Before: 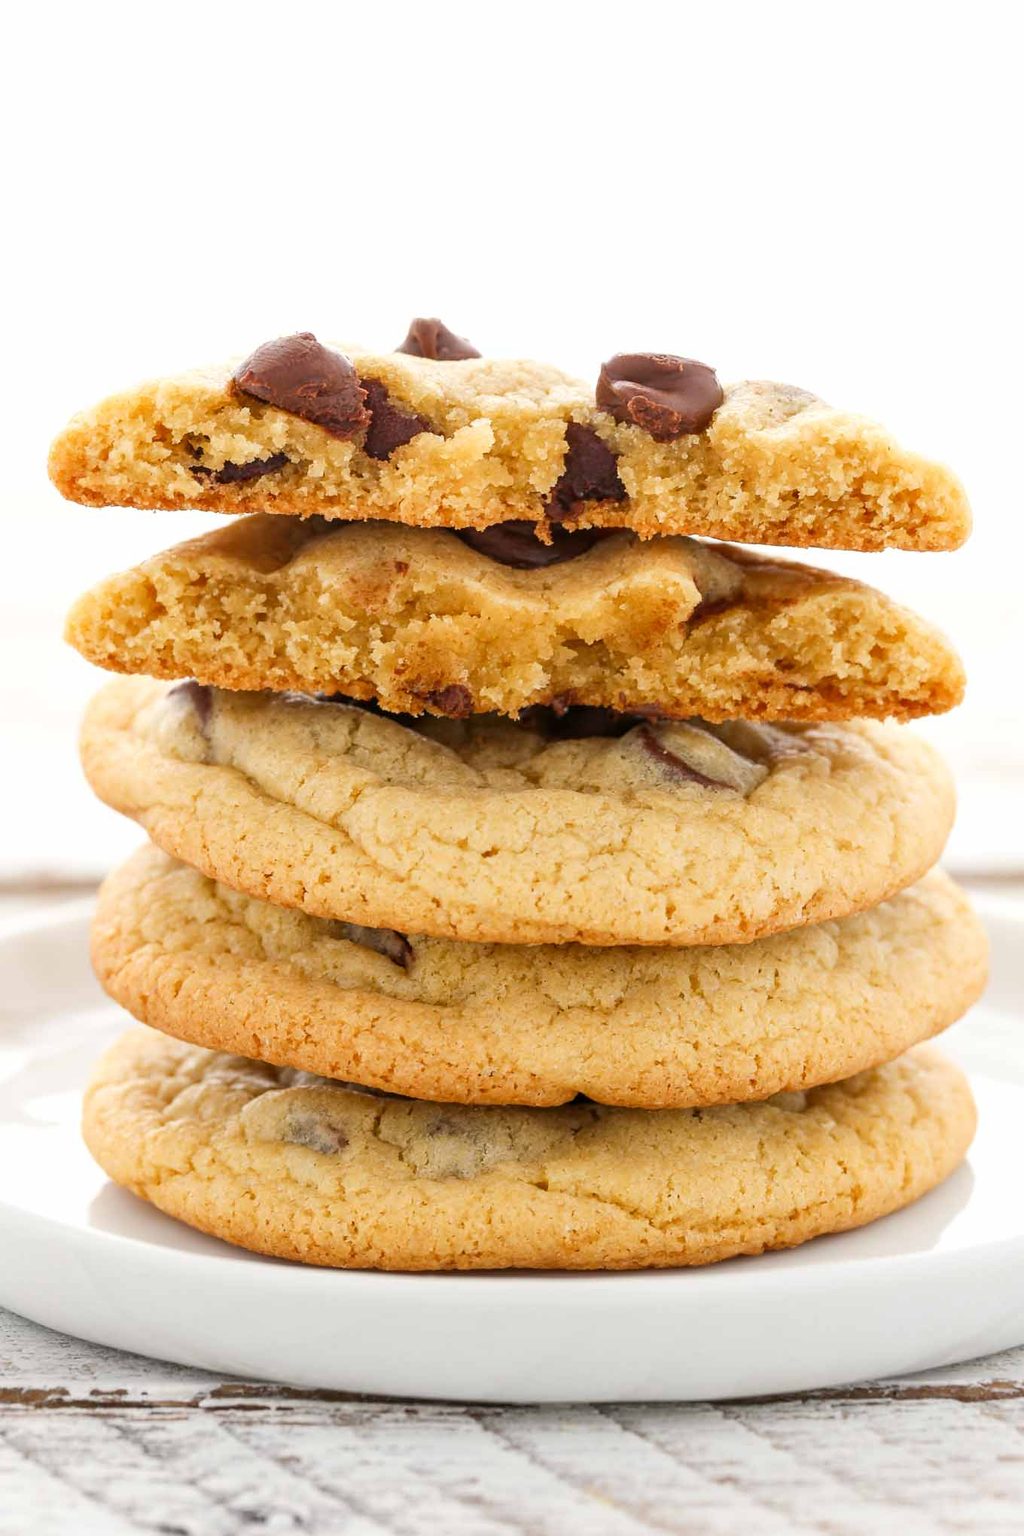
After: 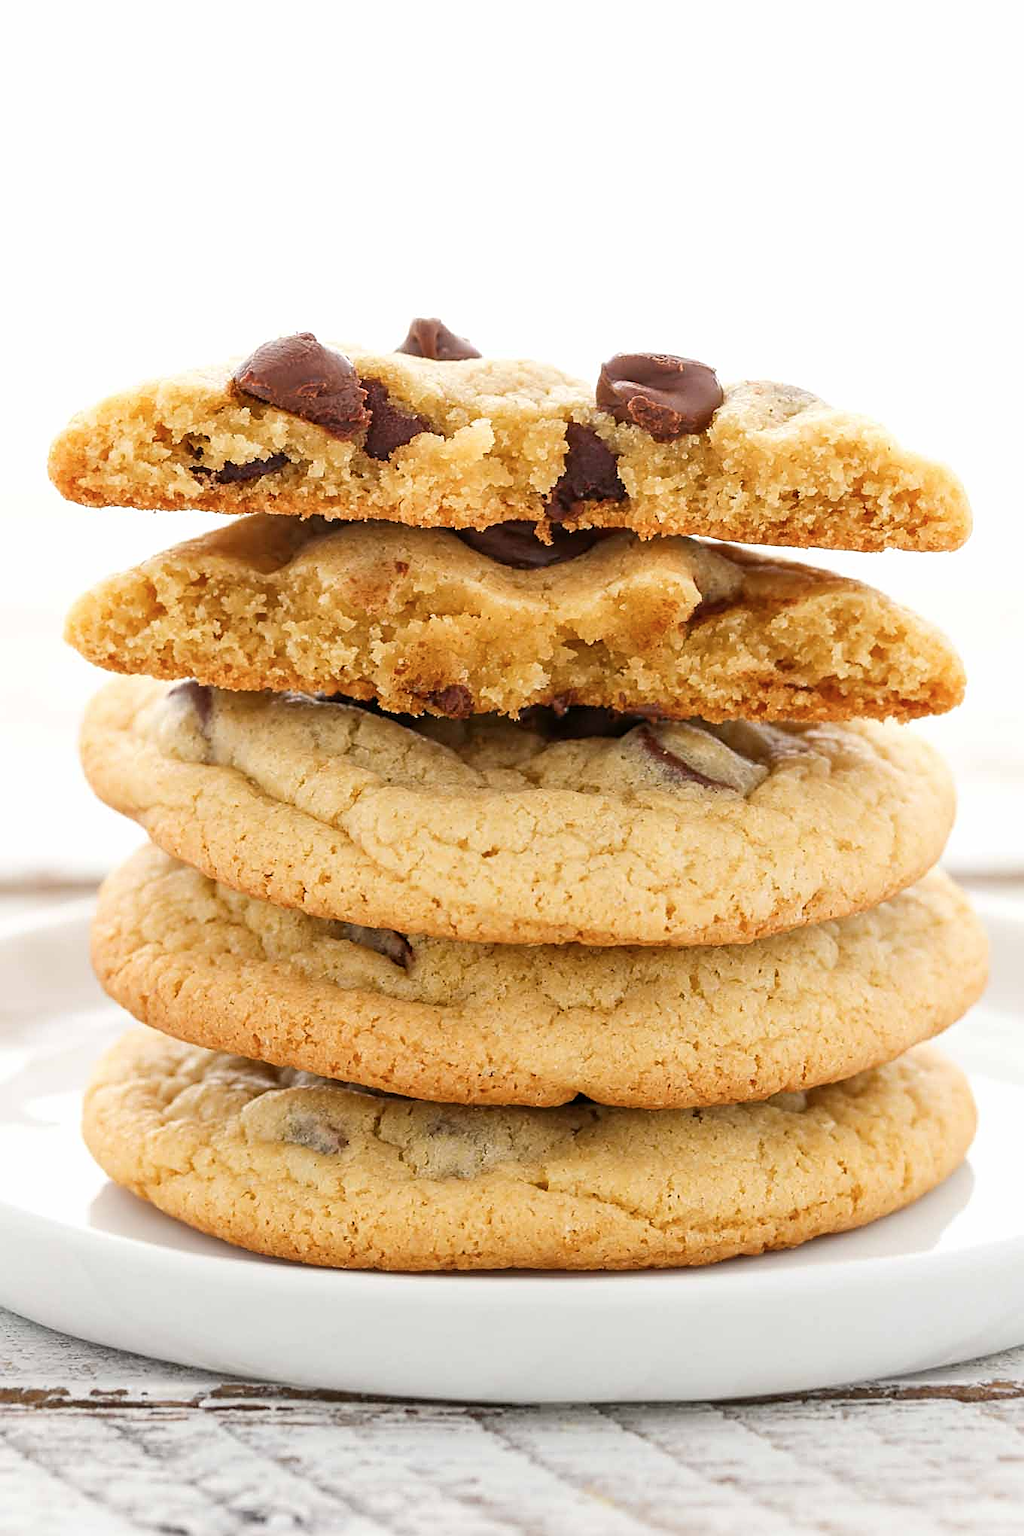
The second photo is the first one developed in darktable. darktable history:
sharpen: on, module defaults
color balance rgb: linear chroma grading › shadows -3%, linear chroma grading › highlights -4%
